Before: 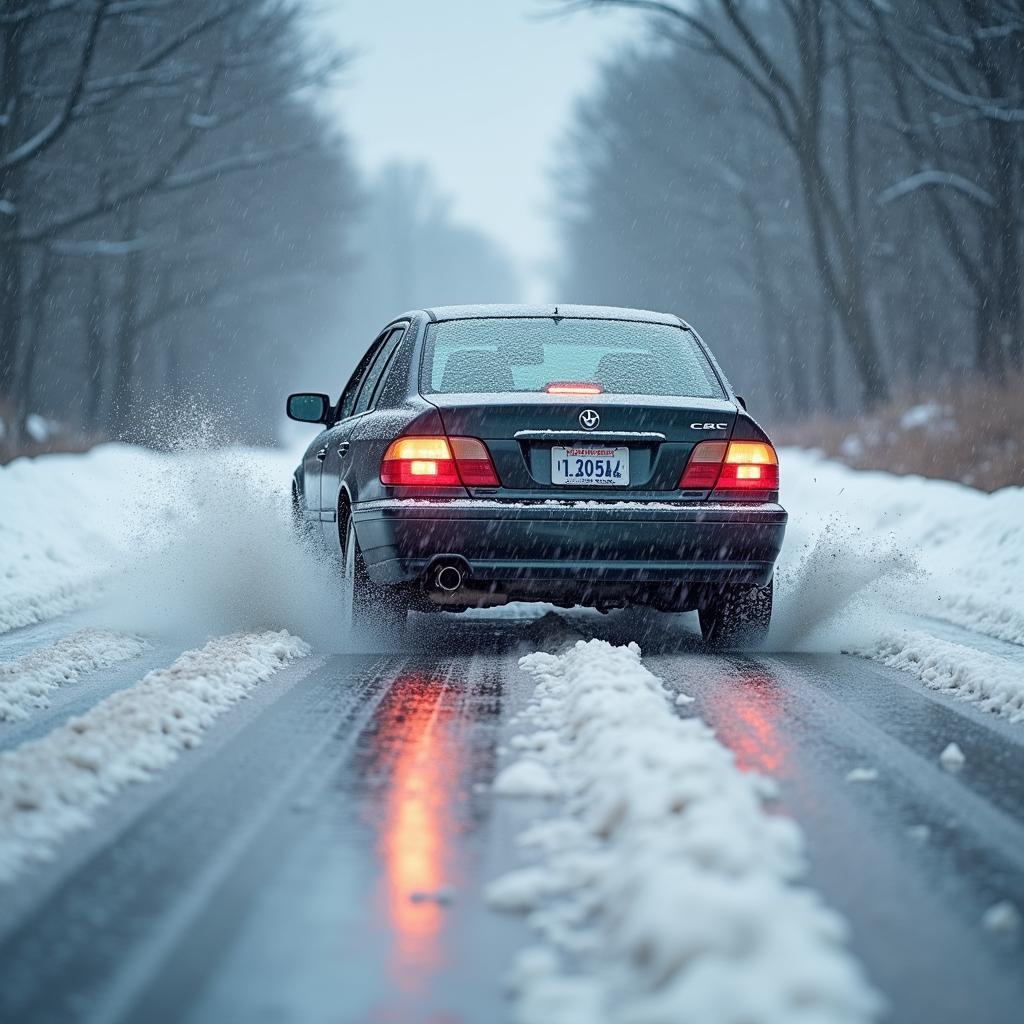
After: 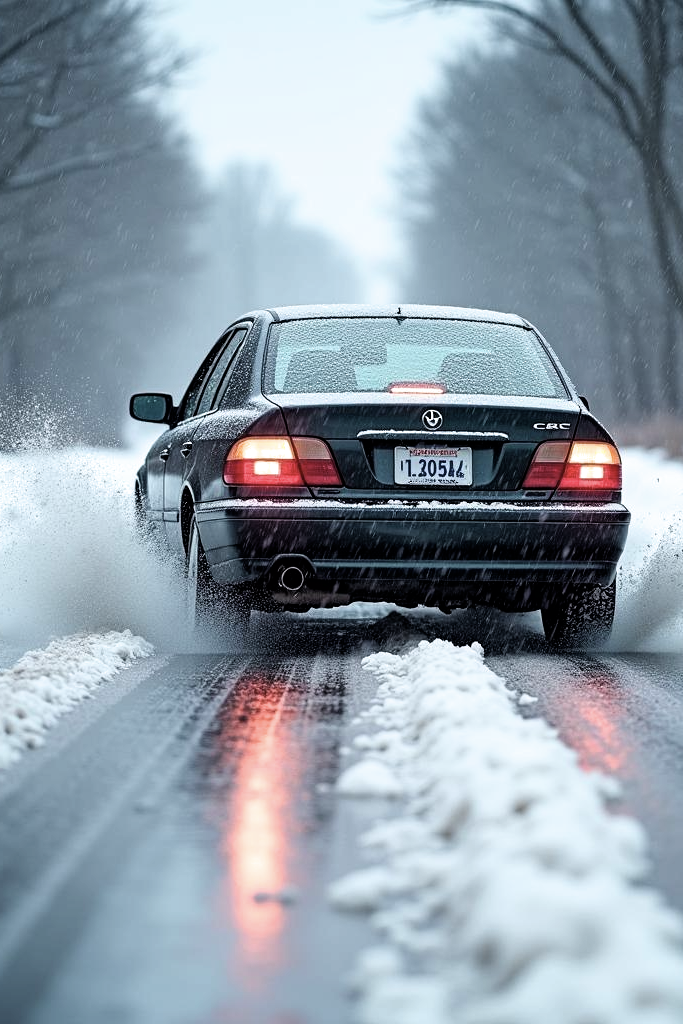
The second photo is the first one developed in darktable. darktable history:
crop: left 15.382%, right 17.864%
color correction: highlights b* 0.021, saturation 0.867
filmic rgb: black relative exposure -8.27 EV, white relative exposure 2.2 EV, target white luminance 99.995%, hardness 7.19, latitude 74.94%, contrast 1.314, highlights saturation mix -1.7%, shadows ↔ highlights balance 30.72%
contrast brightness saturation: saturation -0.059
tone equalizer: edges refinement/feathering 500, mask exposure compensation -1.57 EV, preserve details no
levels: mode automatic
